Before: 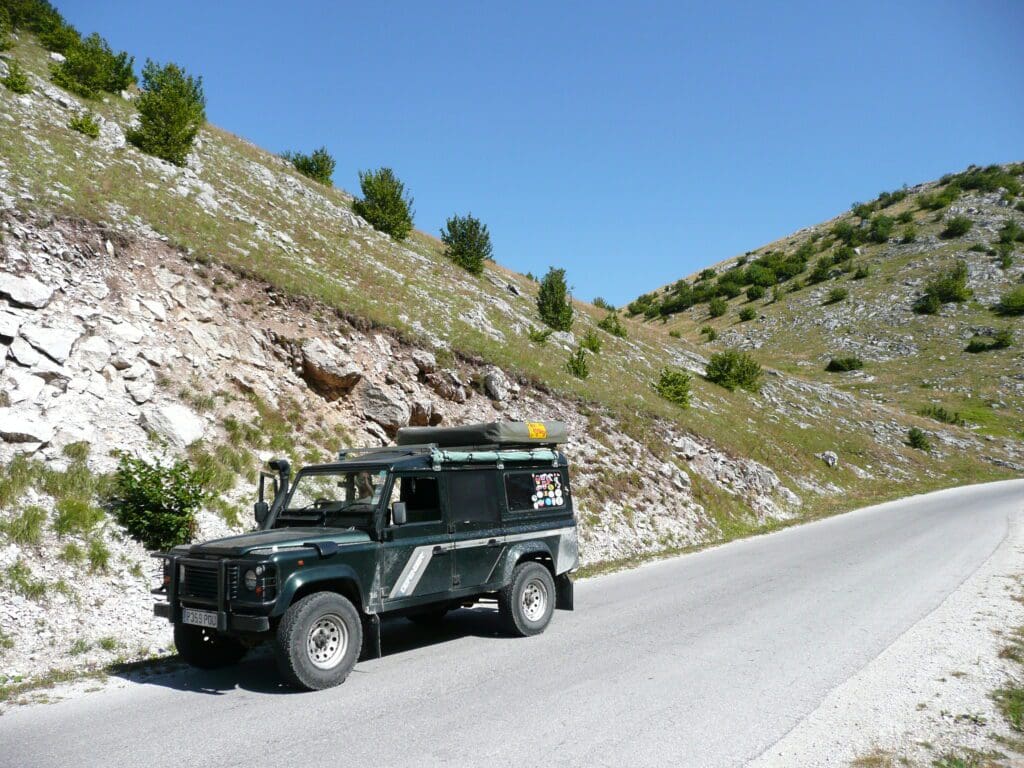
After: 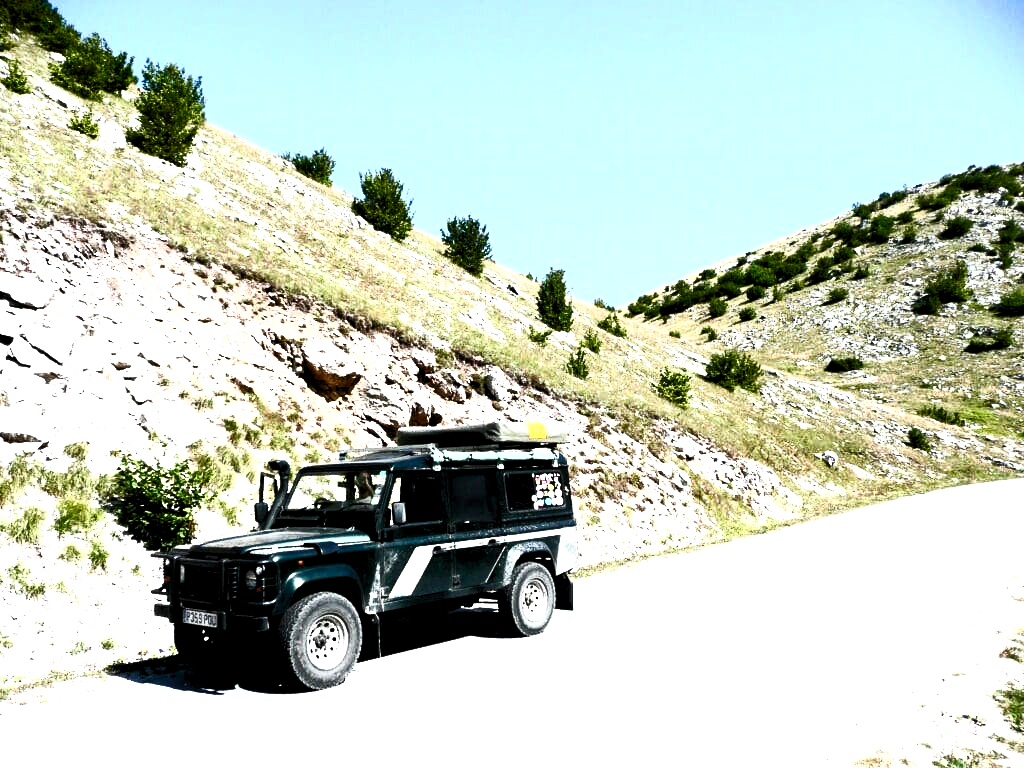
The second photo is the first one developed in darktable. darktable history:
levels: levels [0.044, 0.416, 0.908]
contrast brightness saturation: contrast 0.932, brightness 0.195
